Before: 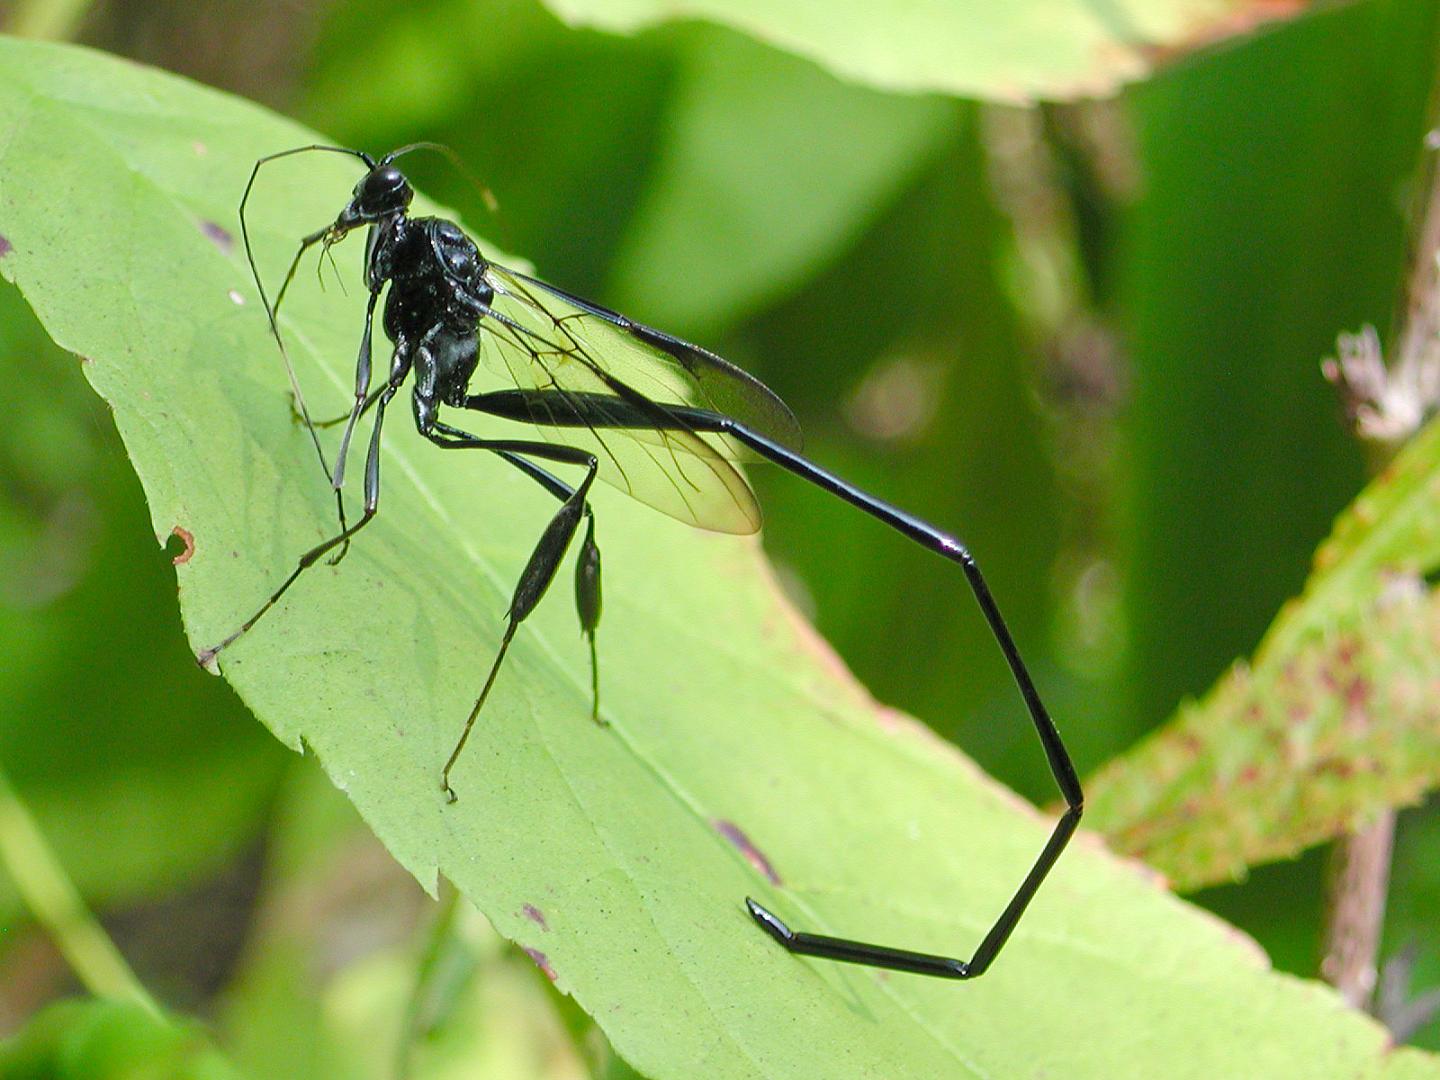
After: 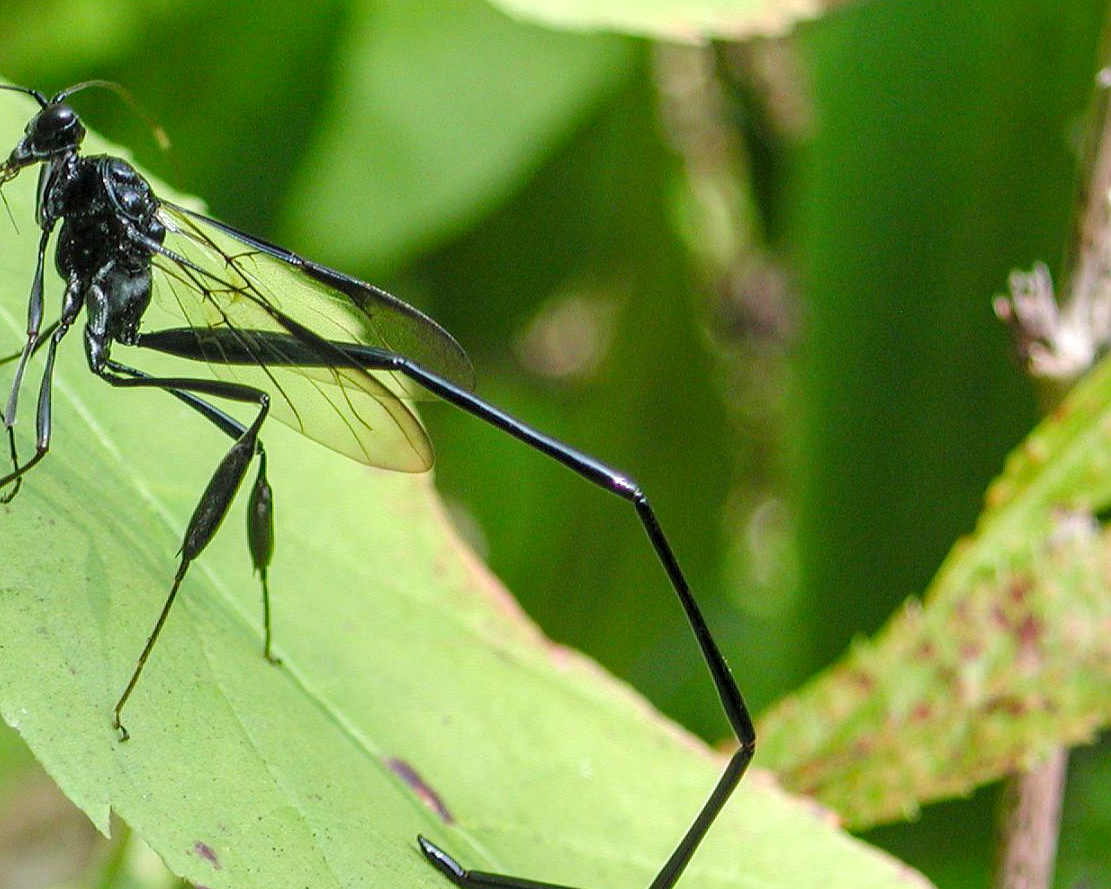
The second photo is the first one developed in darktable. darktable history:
crop: left 22.786%, top 5.831%, bottom 11.833%
local contrast: detail 130%
